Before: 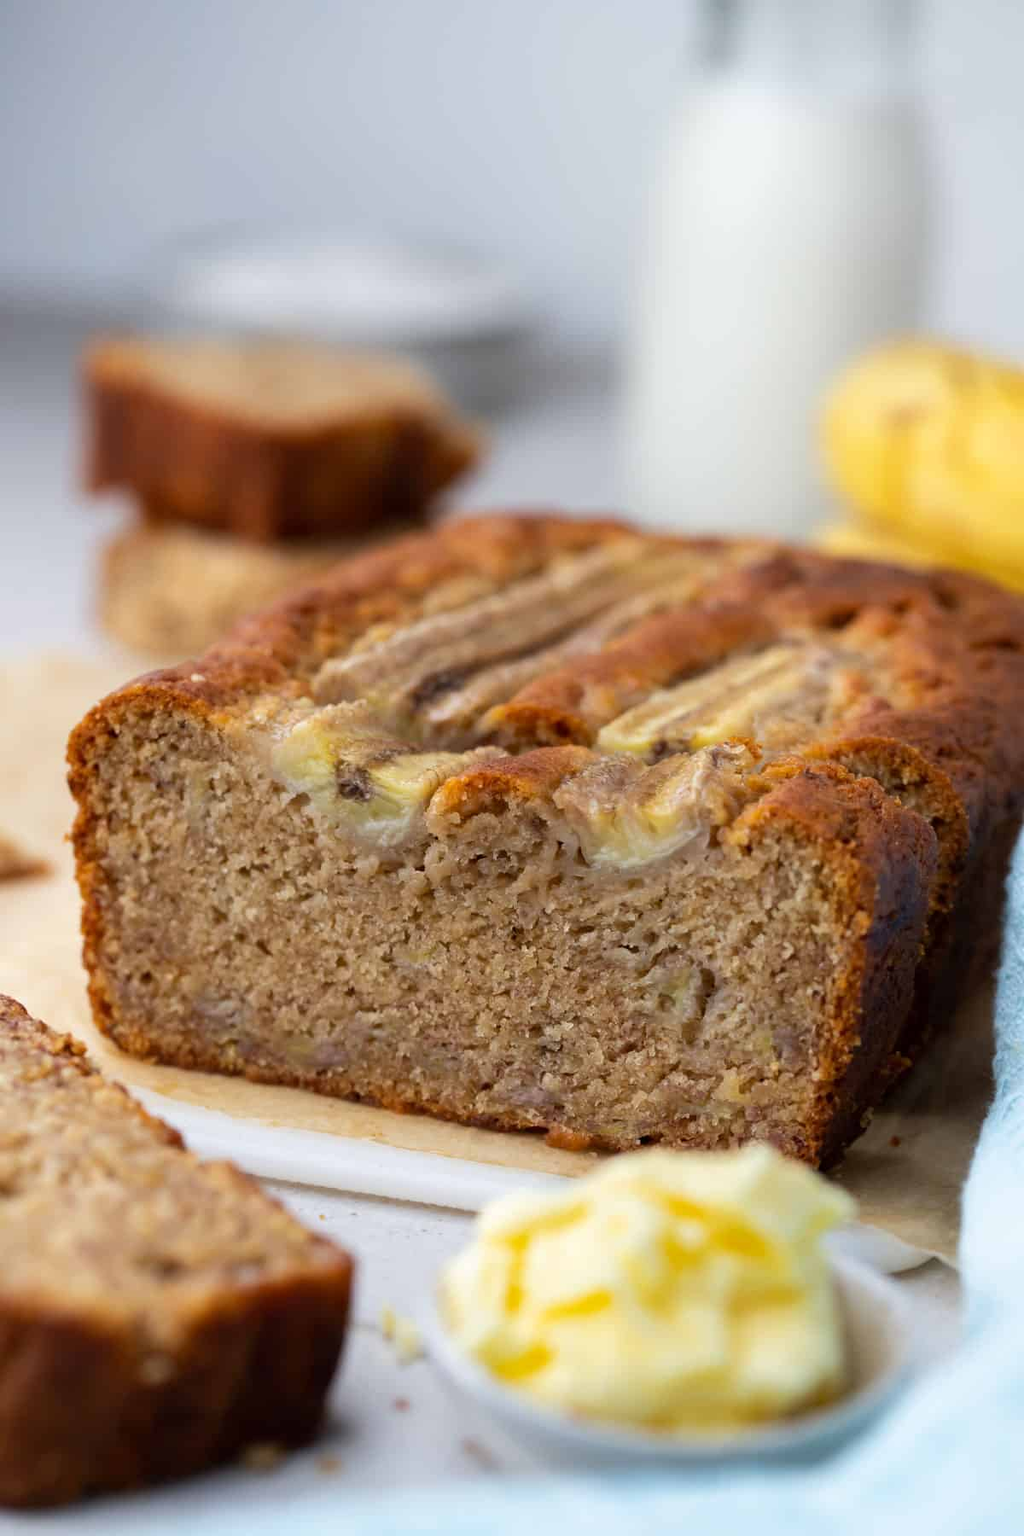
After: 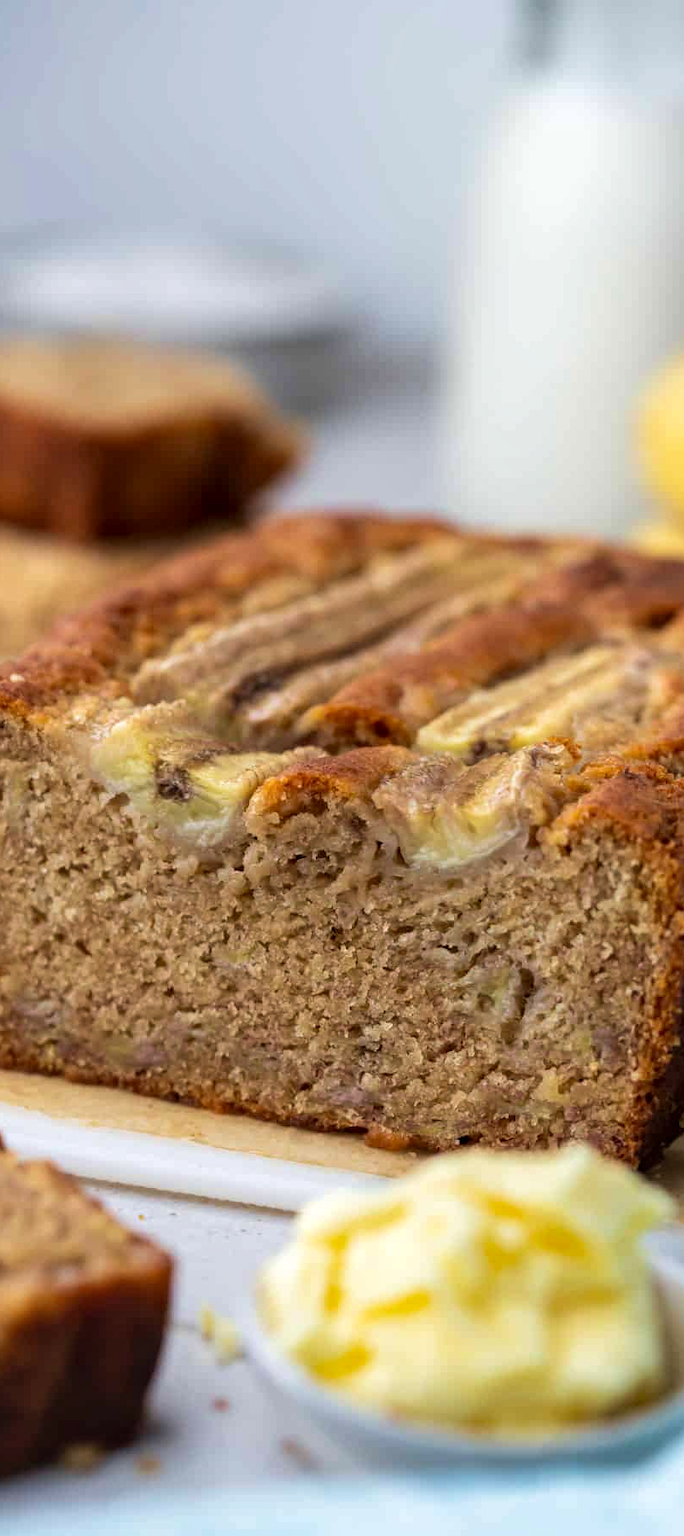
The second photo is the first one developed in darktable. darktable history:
crop and rotate: left 17.732%, right 15.423%
velvia: on, module defaults
local contrast: on, module defaults
